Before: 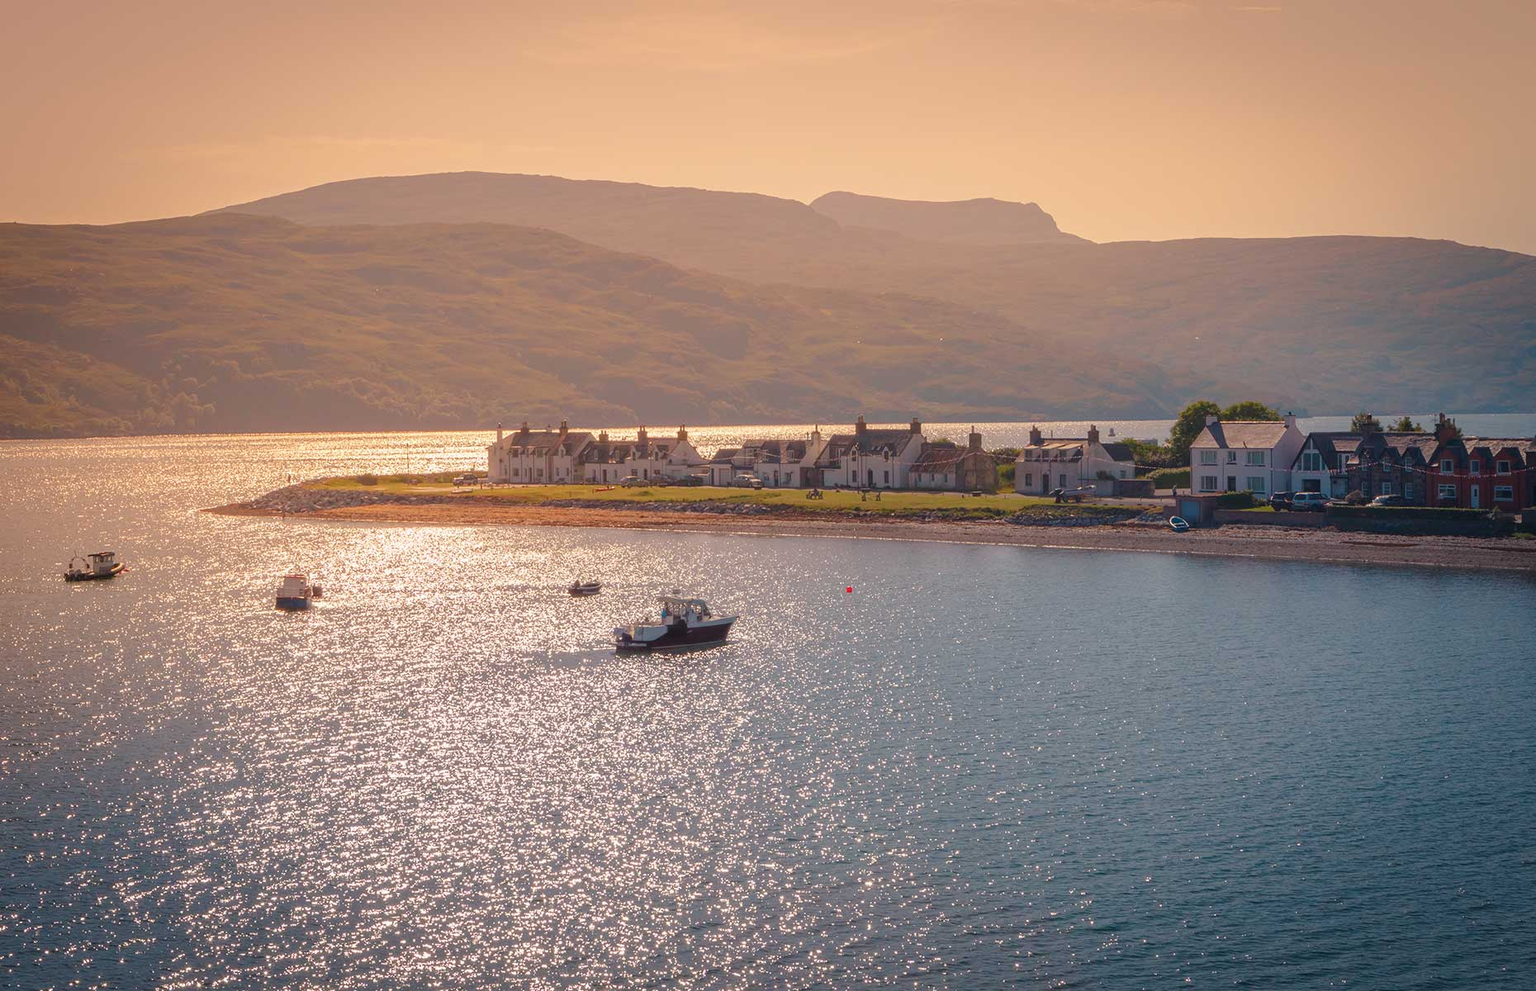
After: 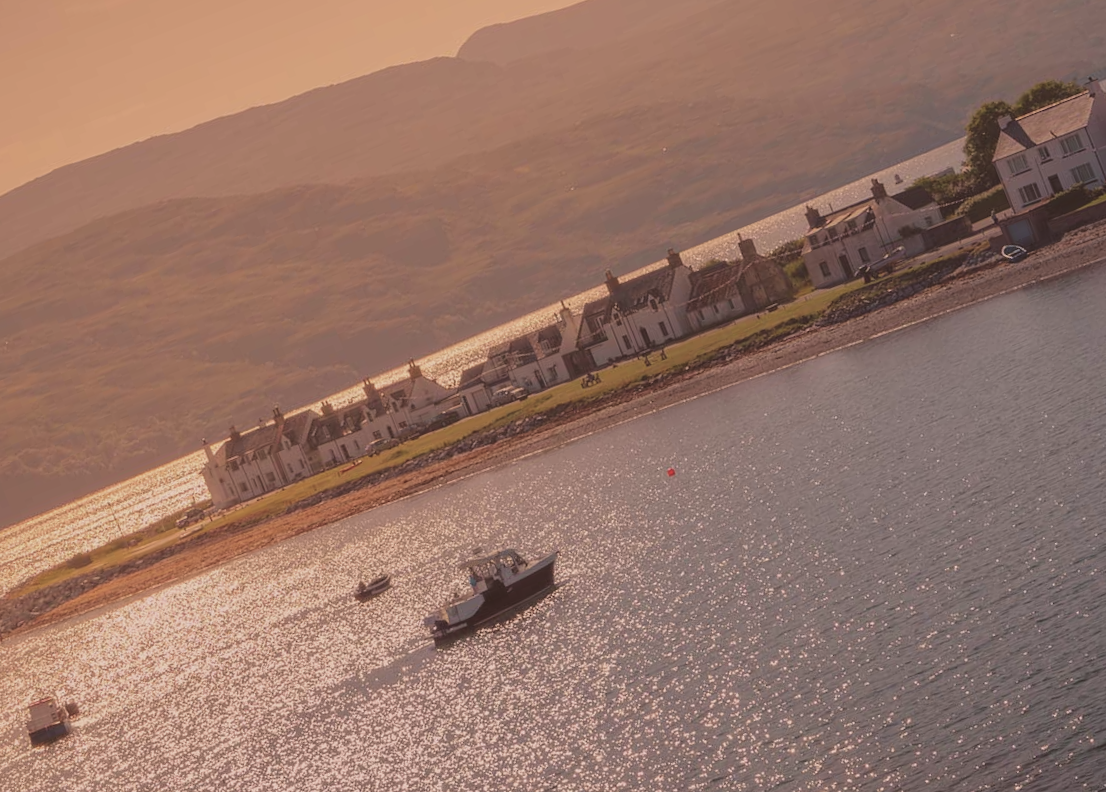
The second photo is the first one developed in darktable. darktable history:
exposure: black level correction -0.037, exposure -0.496 EV, compensate exposure bias true, compensate highlight preservation false
crop and rotate: angle 21.38°, left 6.771%, right 4.221%, bottom 1.157%
tone curve: curves: ch0 [(0, 0) (0.003, 0.001) (0.011, 0.002) (0.025, 0.007) (0.044, 0.015) (0.069, 0.022) (0.1, 0.03) (0.136, 0.056) (0.177, 0.115) (0.224, 0.177) (0.277, 0.244) (0.335, 0.322) (0.399, 0.398) (0.468, 0.471) (0.543, 0.545) (0.623, 0.614) (0.709, 0.685) (0.801, 0.765) (0.898, 0.867) (1, 1)], color space Lab, independent channels, preserve colors none
color correction: highlights a* 10.19, highlights b* 9.73, shadows a* 8.75, shadows b* 8.34, saturation 0.775
